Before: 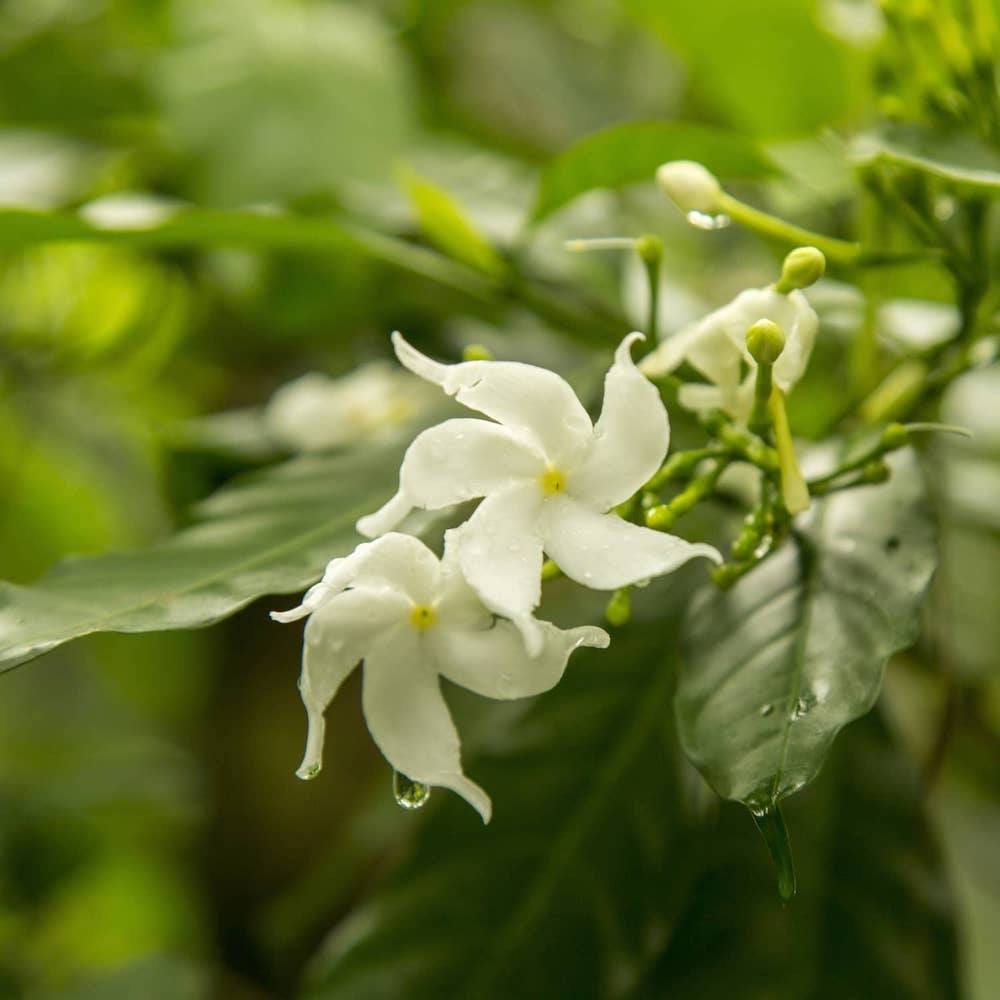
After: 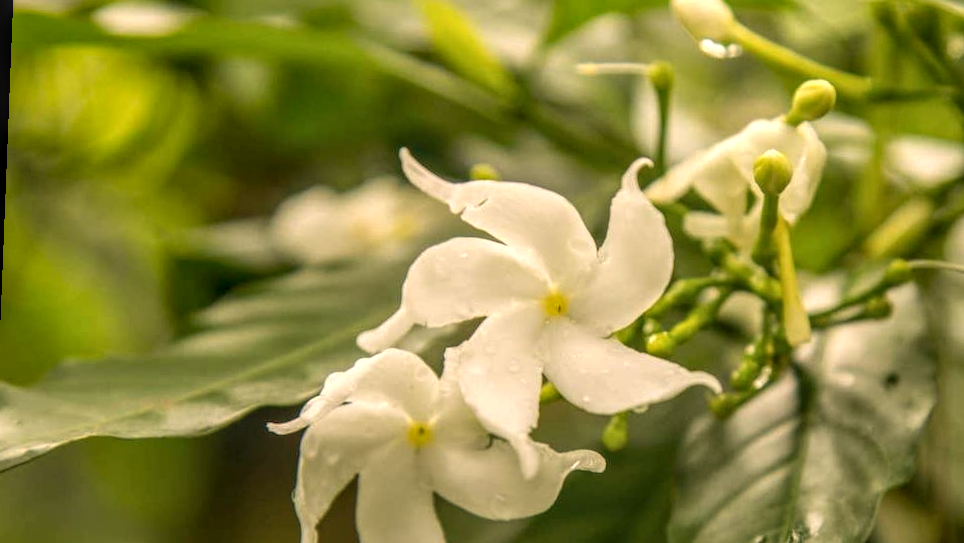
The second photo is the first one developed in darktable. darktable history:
crop: left 1.744%, top 19.225%, right 5.069%, bottom 28.357%
white balance: red 1.127, blue 0.943
local contrast: highlights 0%, shadows 0%, detail 133%
rotate and perspective: rotation 2.27°, automatic cropping off
